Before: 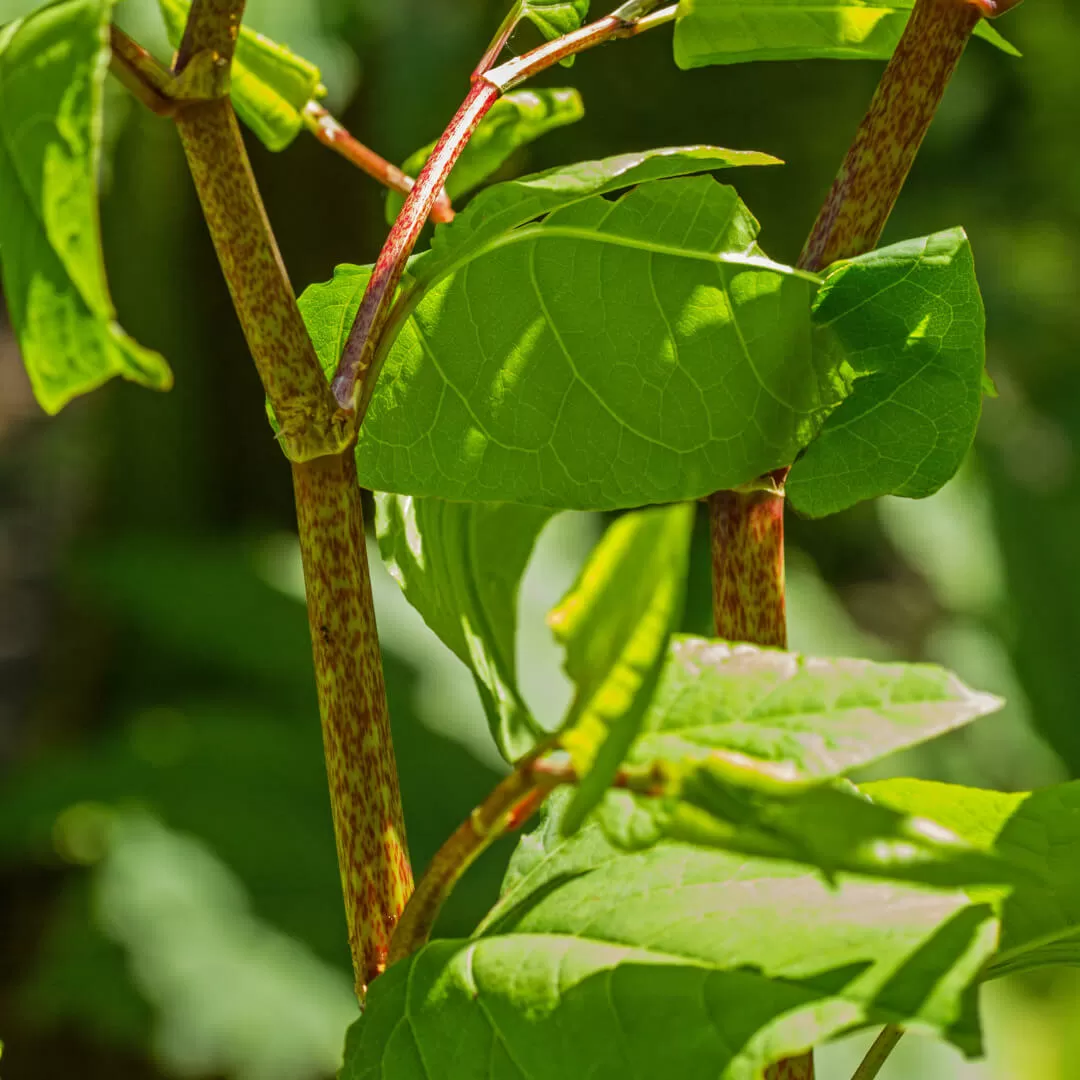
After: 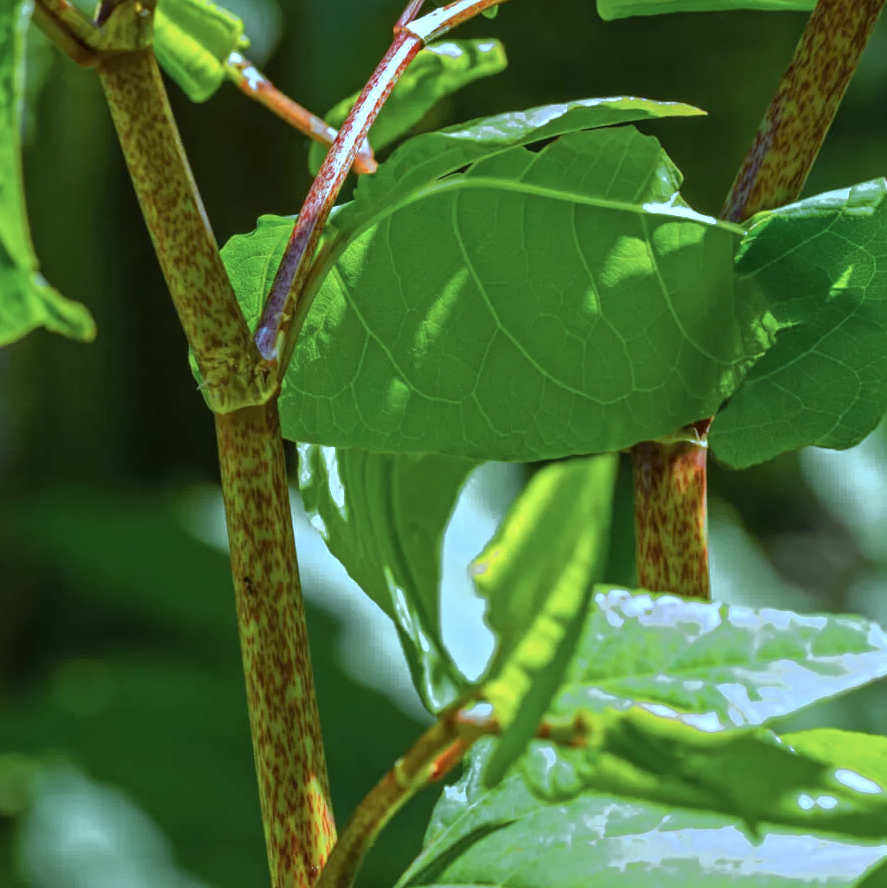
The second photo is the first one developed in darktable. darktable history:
crop and rotate: left 7.196%, top 4.574%, right 10.605%, bottom 13.178%
white balance: red 0.766, blue 1.537
color zones: curves: ch0 [(0.018, 0.548) (0.197, 0.654) (0.425, 0.447) (0.605, 0.658) (0.732, 0.579)]; ch1 [(0.105, 0.531) (0.224, 0.531) (0.386, 0.39) (0.618, 0.456) (0.732, 0.456) (0.956, 0.421)]; ch2 [(0.039, 0.583) (0.215, 0.465) (0.399, 0.544) (0.465, 0.548) (0.614, 0.447) (0.724, 0.43) (0.882, 0.623) (0.956, 0.632)]
